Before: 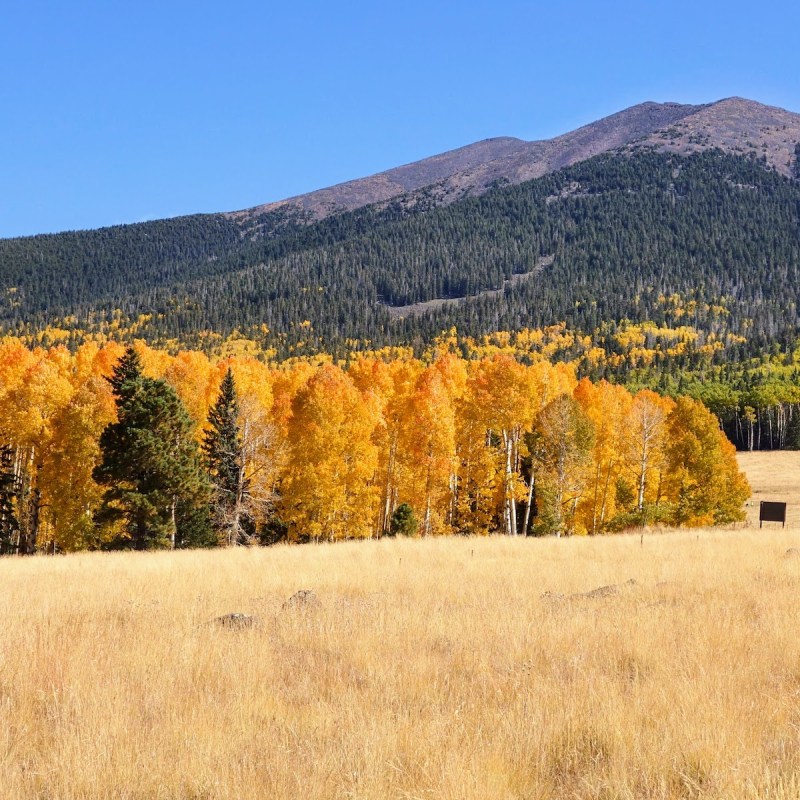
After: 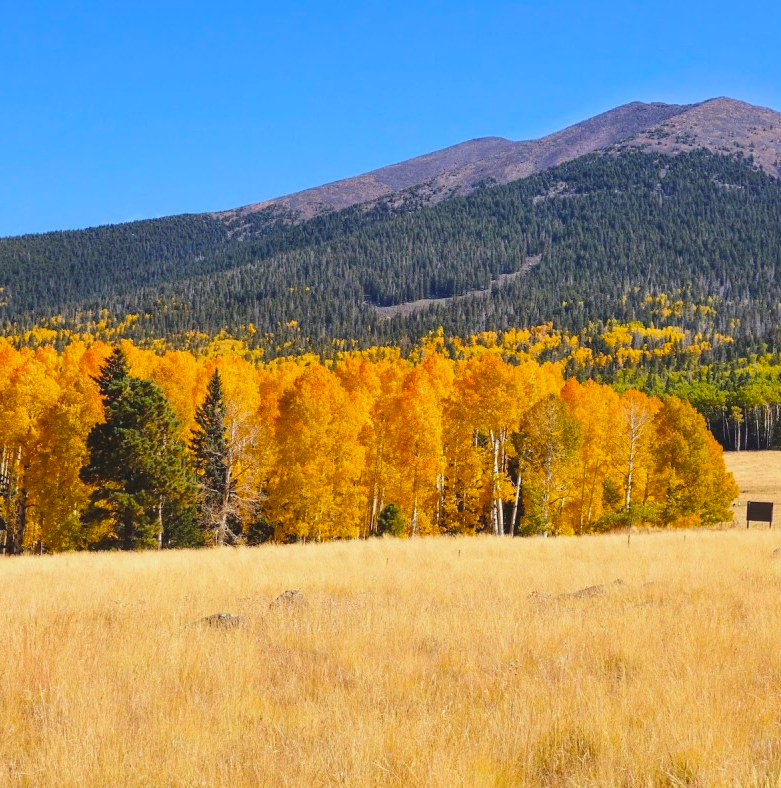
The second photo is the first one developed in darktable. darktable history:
color balance rgb: global offset › luminance 0.718%, linear chroma grading › global chroma 15.059%, perceptual saturation grading › global saturation 19.612%, global vibrance -16.583%, contrast -5.544%
crop and rotate: left 1.656%, right 0.696%, bottom 1.433%
